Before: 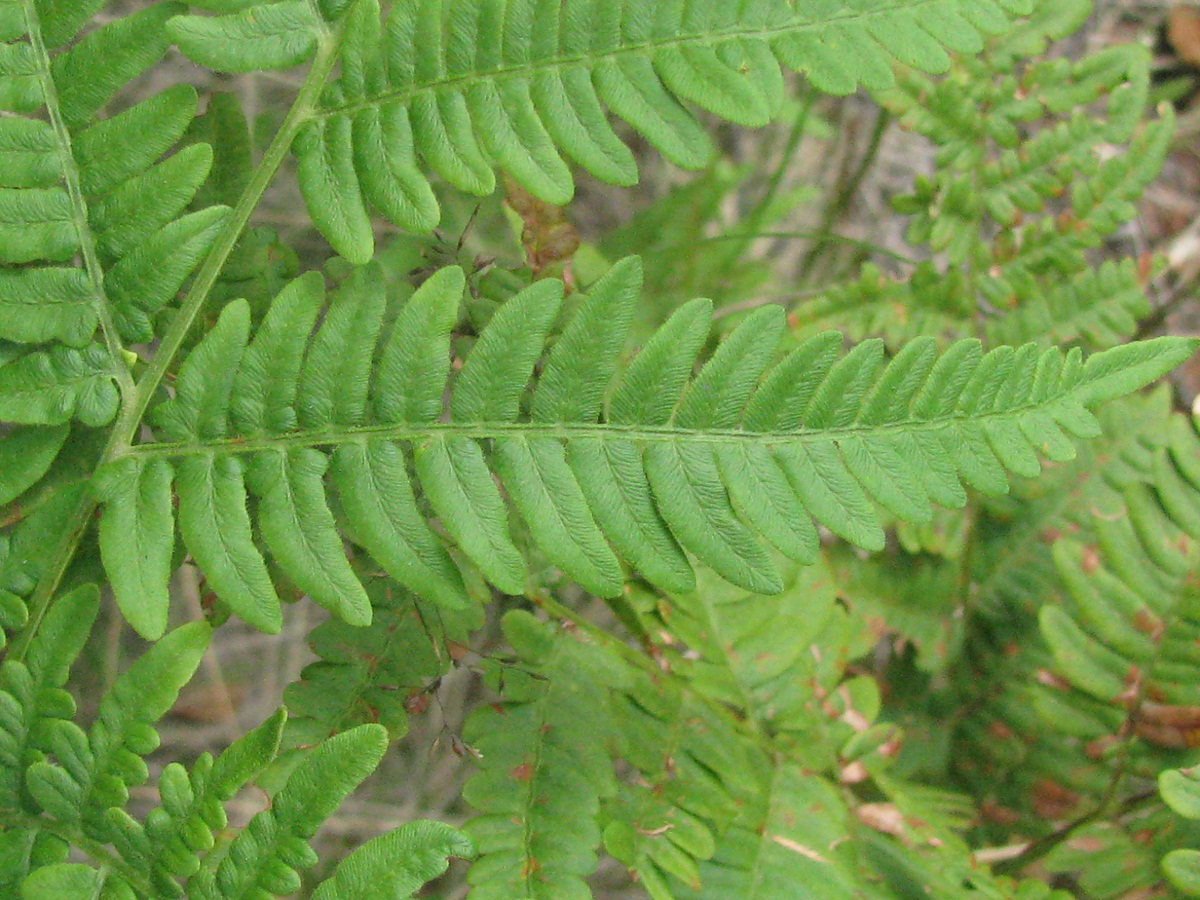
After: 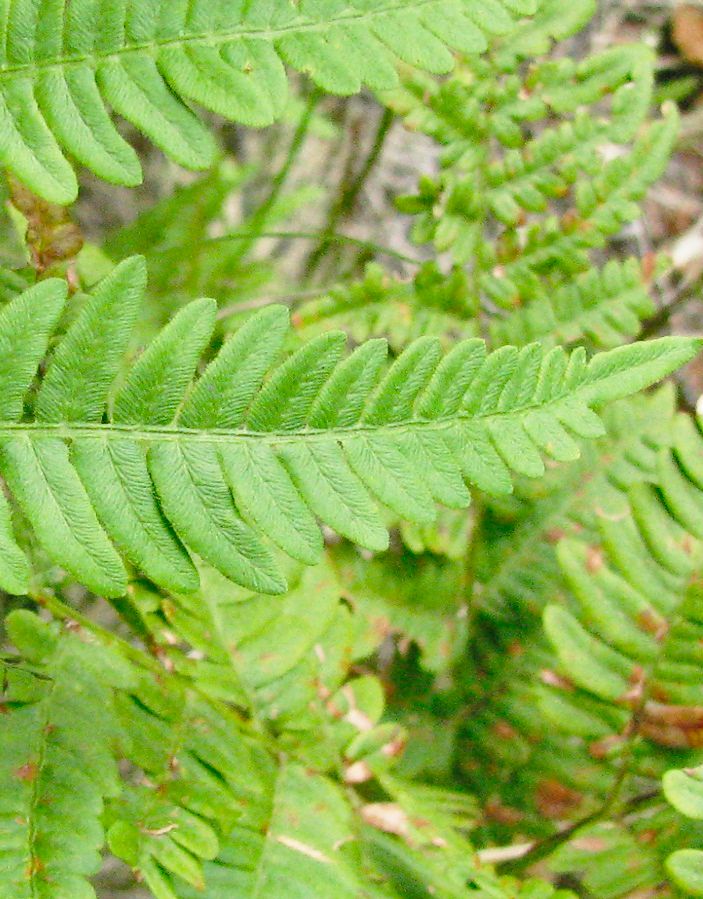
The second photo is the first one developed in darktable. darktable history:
shadows and highlights: soften with gaussian
crop: left 41.402%
base curve: curves: ch0 [(0, 0) (0.028, 0.03) (0.121, 0.232) (0.46, 0.748) (0.859, 0.968) (1, 1)], preserve colors none
